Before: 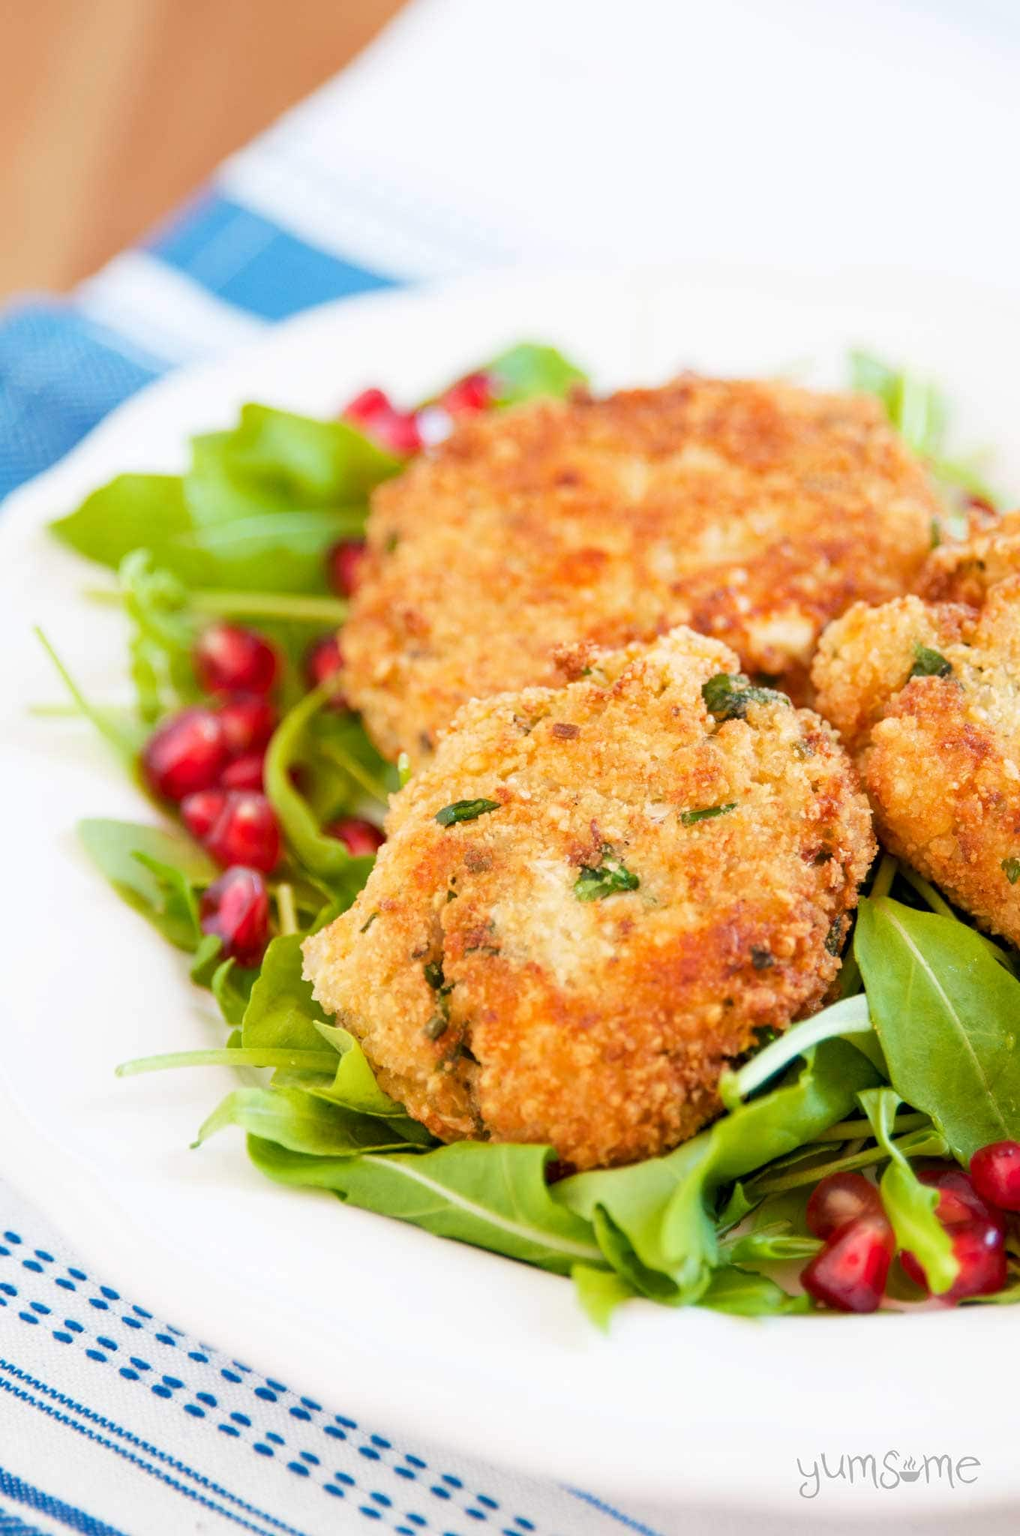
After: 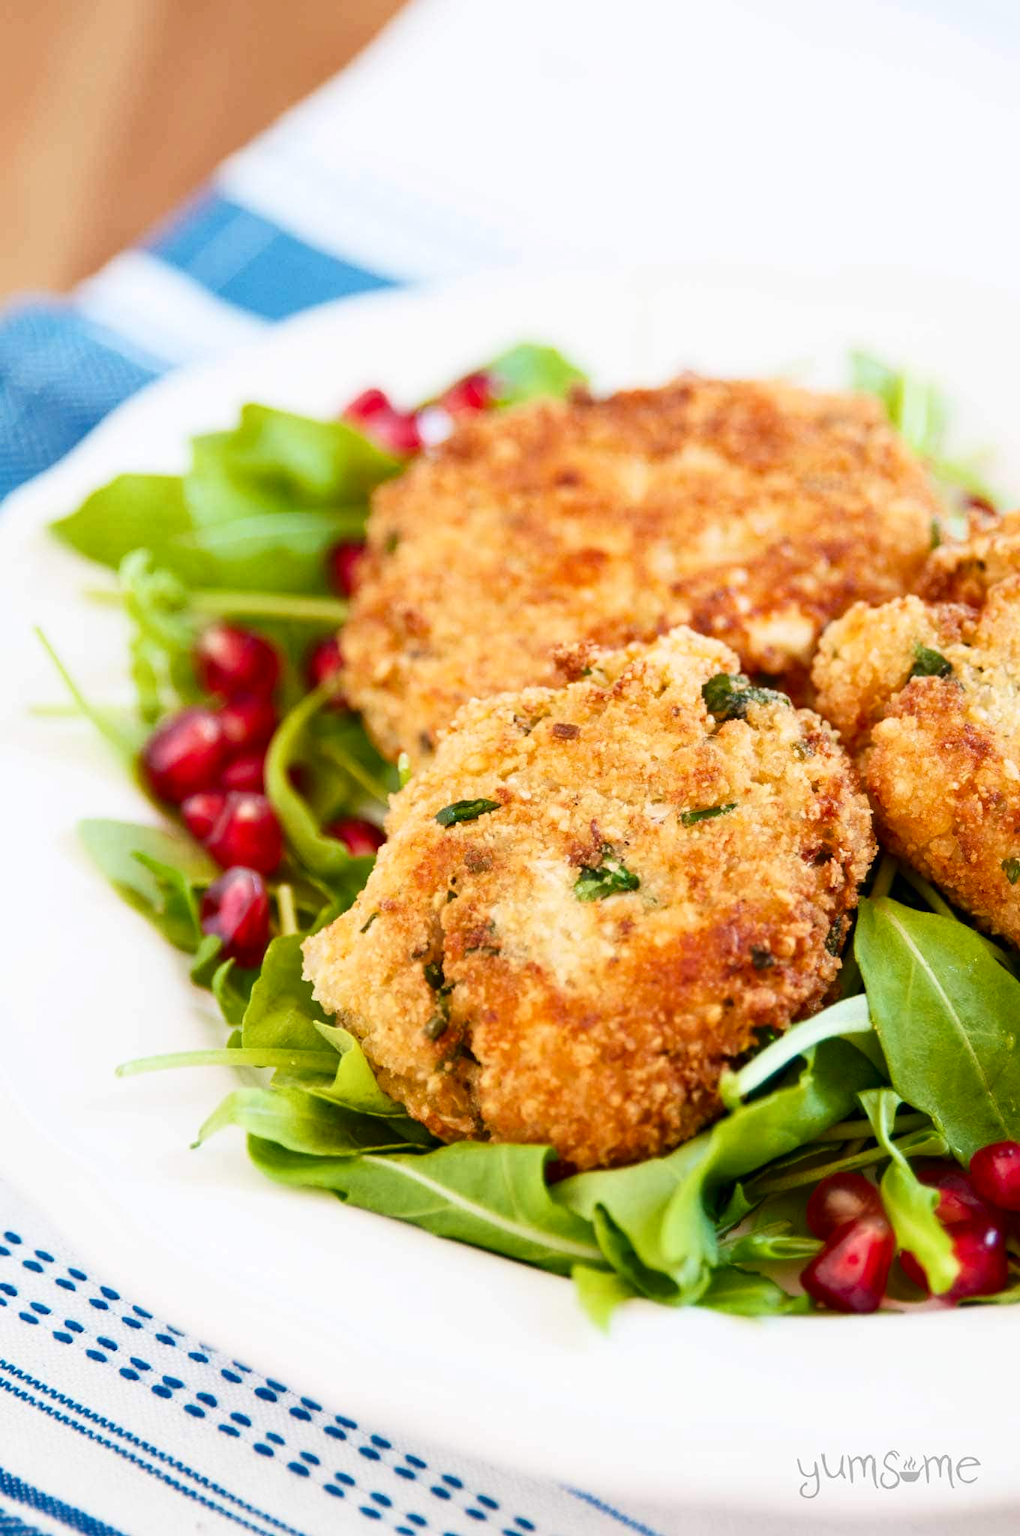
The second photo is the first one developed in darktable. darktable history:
tone curve: curves: ch0 [(0, 0) (0.003, 0.004) (0.011, 0.009) (0.025, 0.017) (0.044, 0.029) (0.069, 0.04) (0.1, 0.051) (0.136, 0.07) (0.177, 0.095) (0.224, 0.131) (0.277, 0.179) (0.335, 0.237) (0.399, 0.302) (0.468, 0.386) (0.543, 0.471) (0.623, 0.576) (0.709, 0.699) (0.801, 0.817) (0.898, 0.917) (1, 1)], color space Lab, independent channels, preserve colors none
